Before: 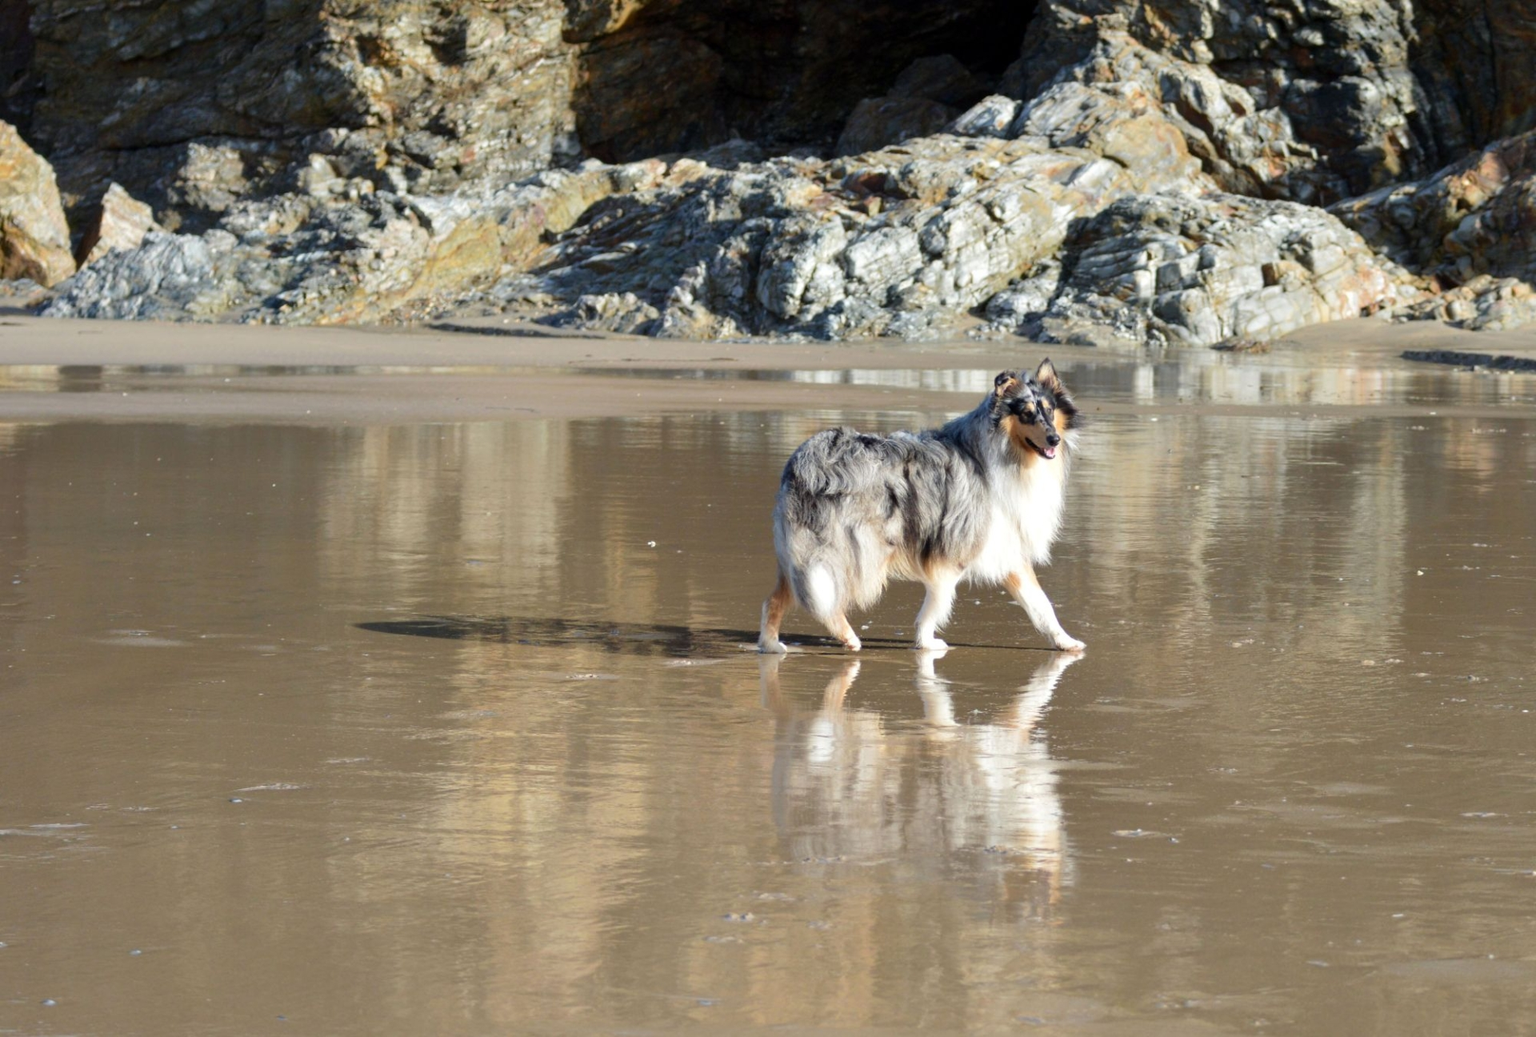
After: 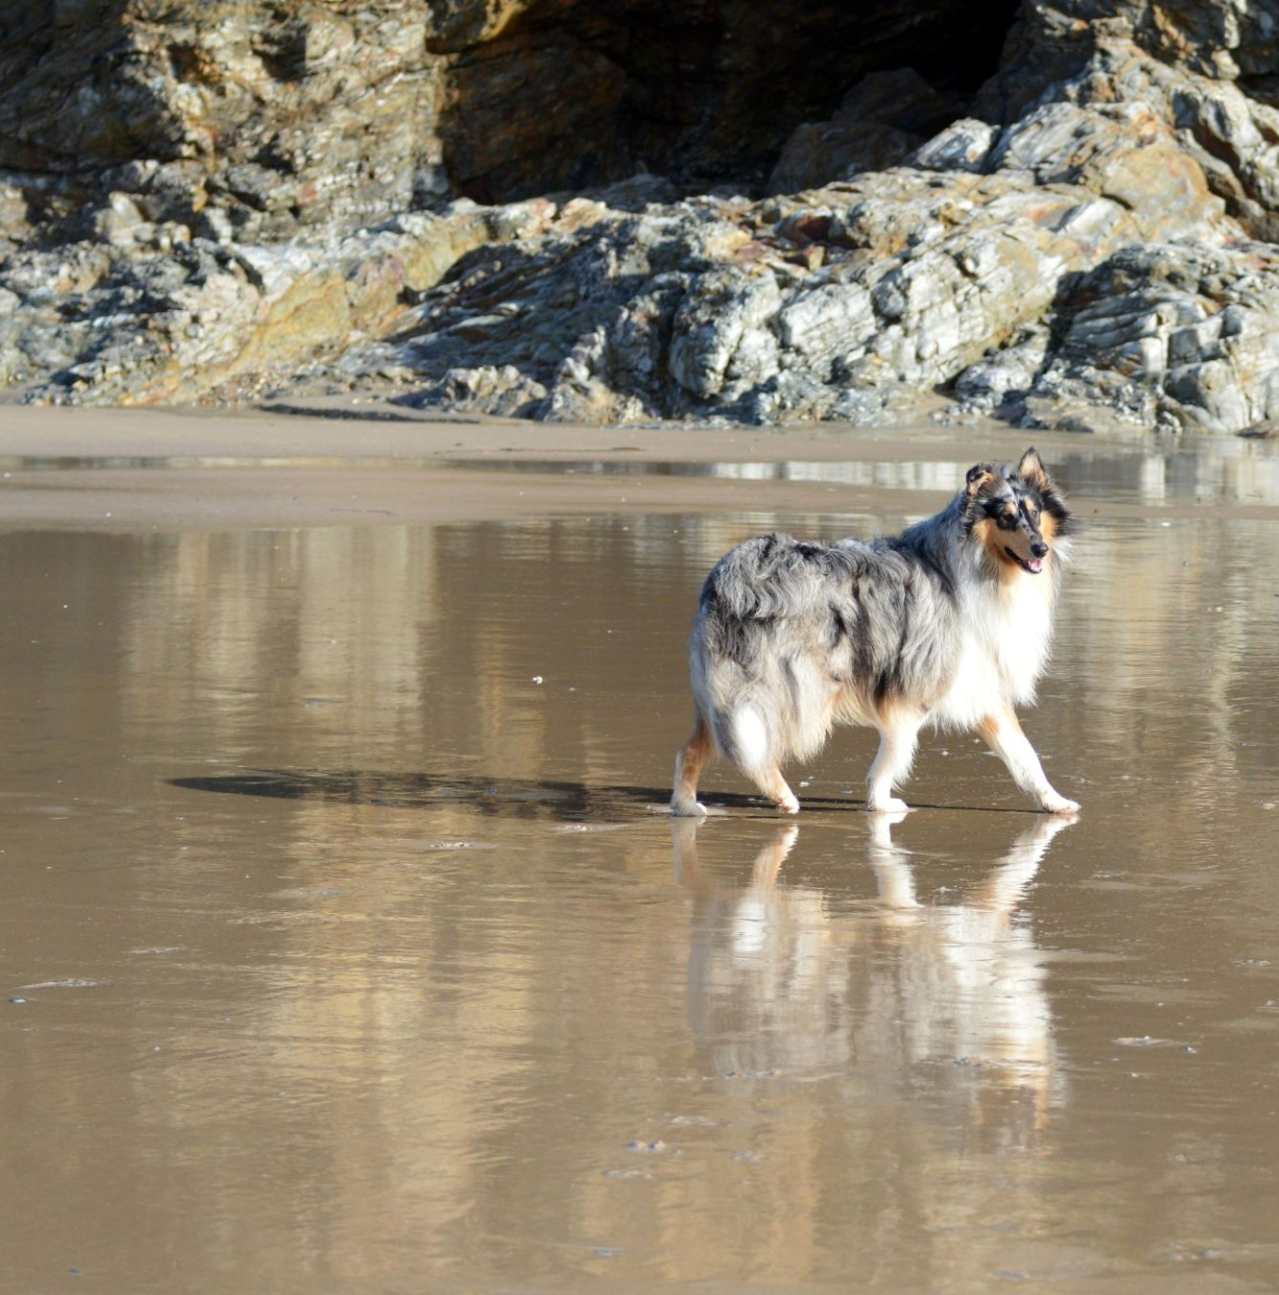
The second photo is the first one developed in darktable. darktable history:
shadows and highlights: shadows -24.28, highlights 49.77, soften with gaussian
crop and rotate: left 14.436%, right 18.898%
contrast equalizer: y [[0.5 ×6], [0.5 ×6], [0.975, 0.964, 0.925, 0.865, 0.793, 0.721], [0 ×6], [0 ×6]]
